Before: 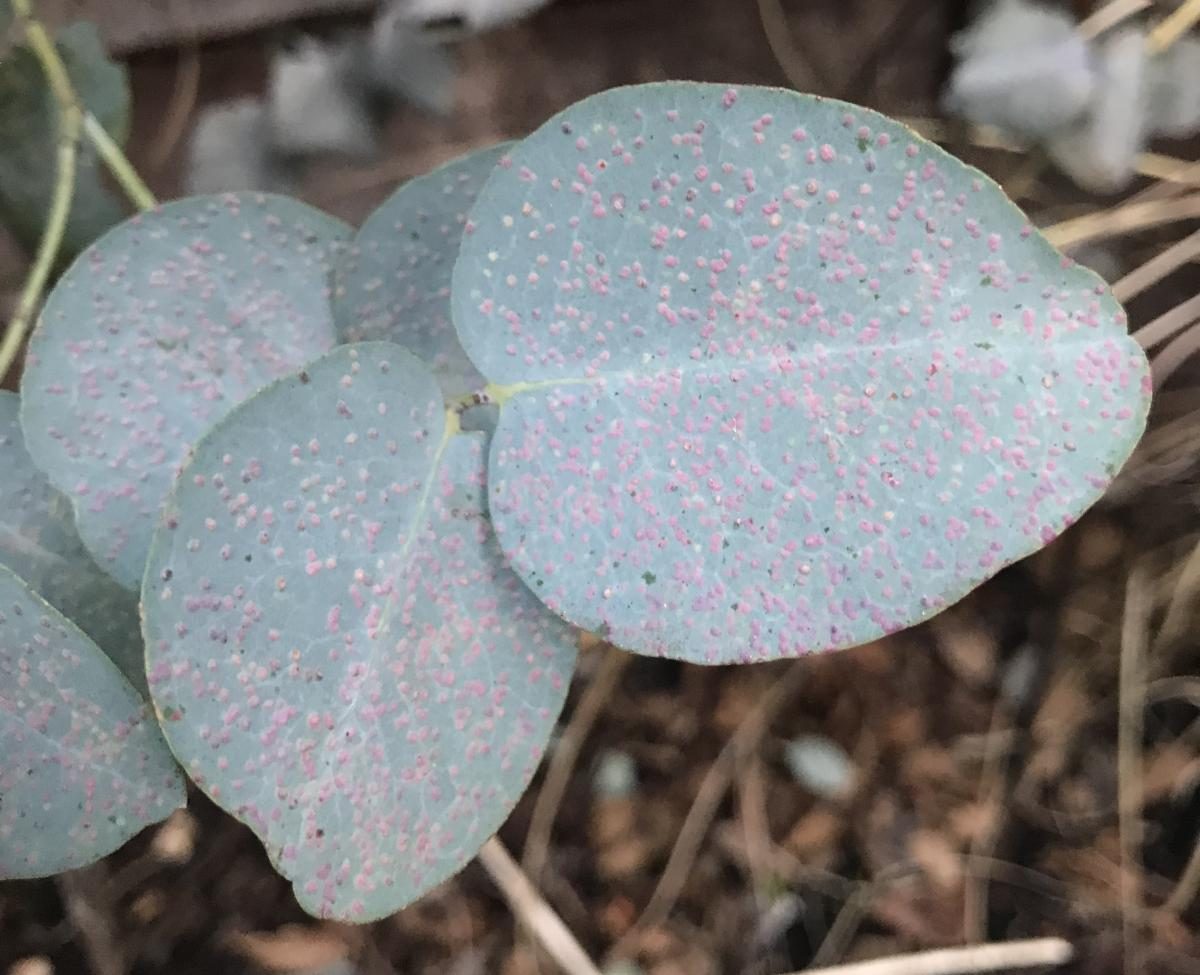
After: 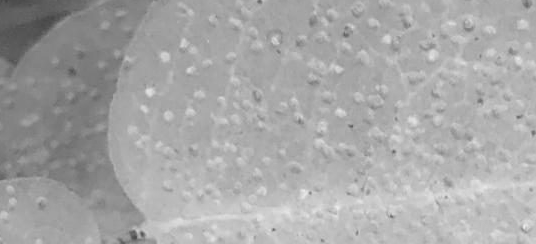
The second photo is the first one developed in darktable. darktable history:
monochrome: on, module defaults
sharpen: amount 0.2
crop: left 28.64%, top 16.832%, right 26.637%, bottom 58.055%
